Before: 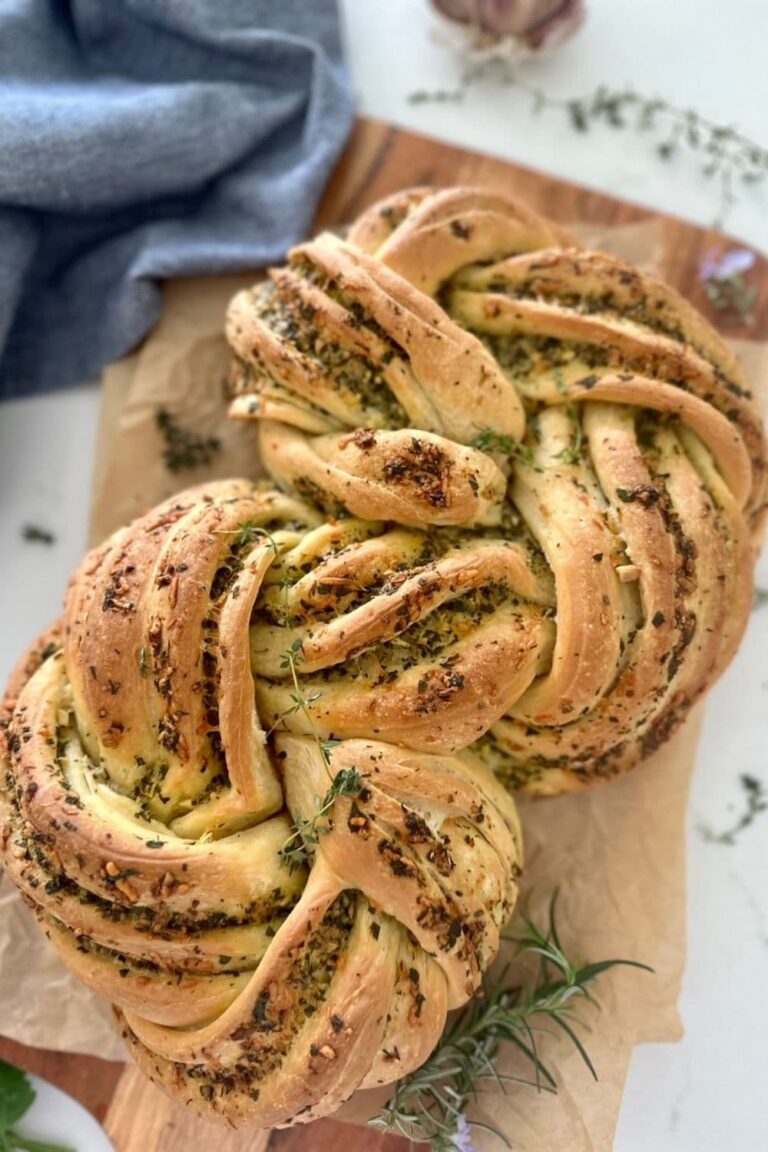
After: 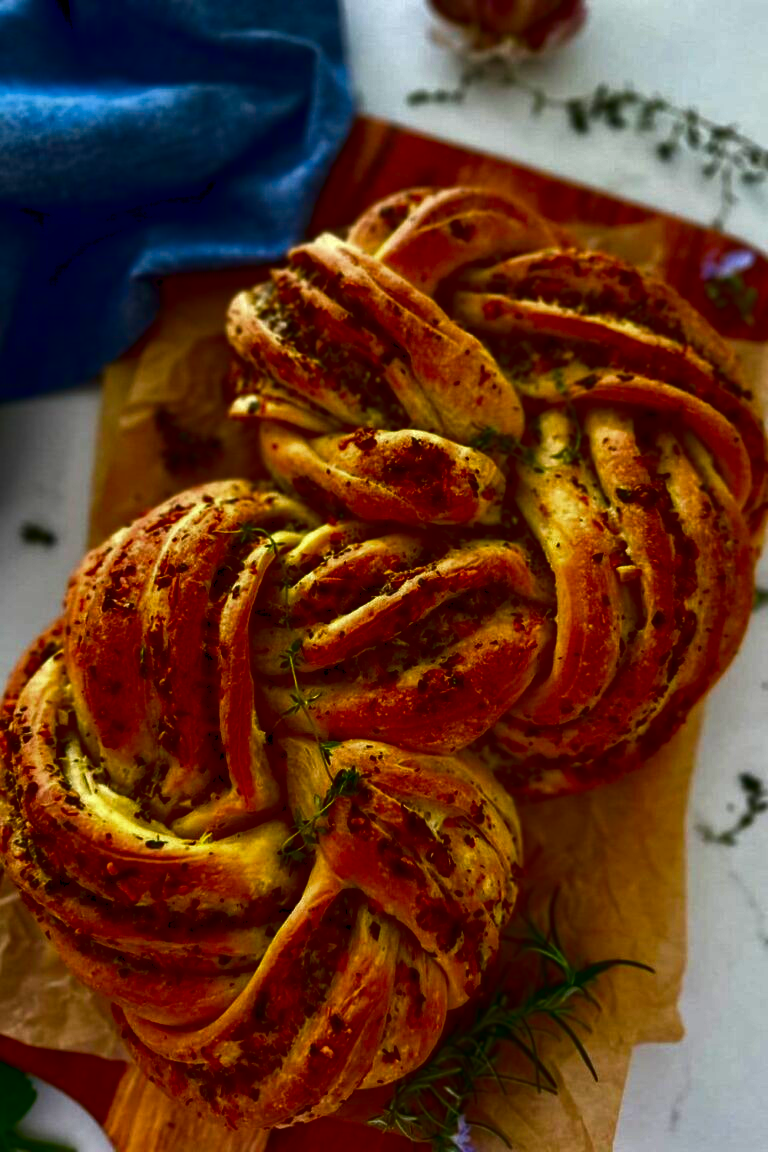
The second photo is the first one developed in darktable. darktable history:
levels: levels [0, 0.492, 0.984]
contrast brightness saturation: brightness -0.988, saturation 0.994
